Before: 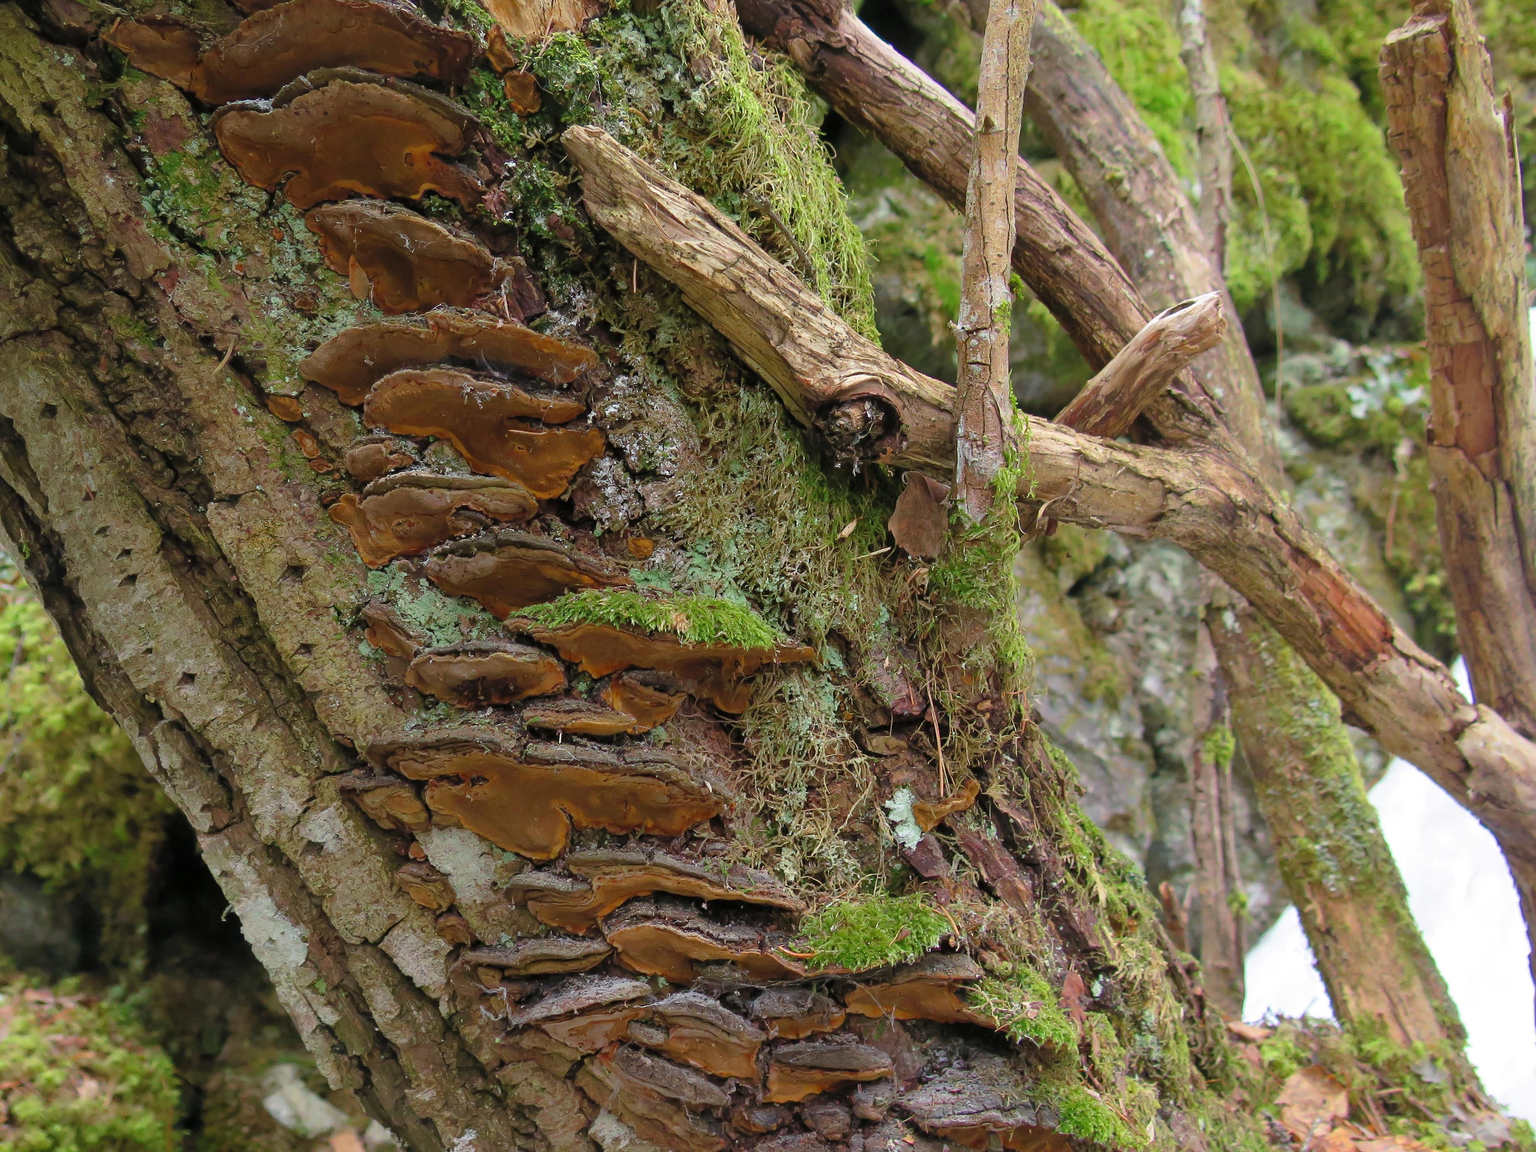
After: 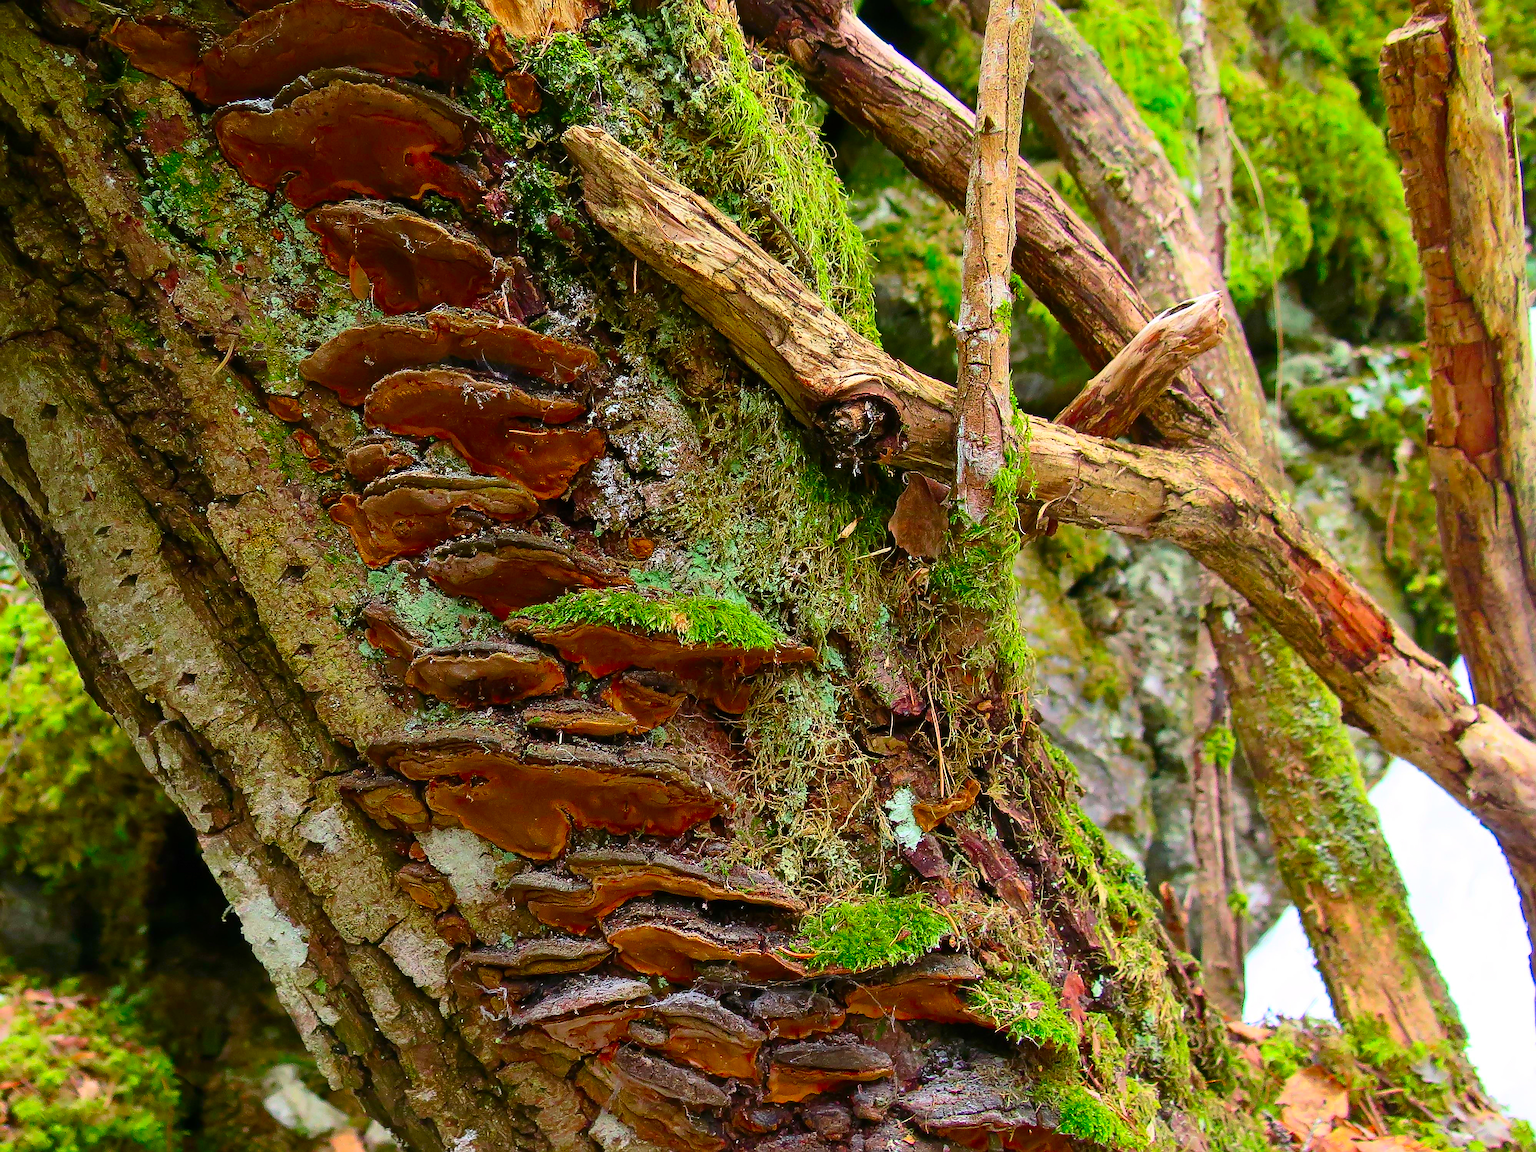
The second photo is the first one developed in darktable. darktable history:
sharpen: radius 1.401, amount 1.261, threshold 0.692
contrast brightness saturation: contrast 0.27, brightness 0.018, saturation 0.867
